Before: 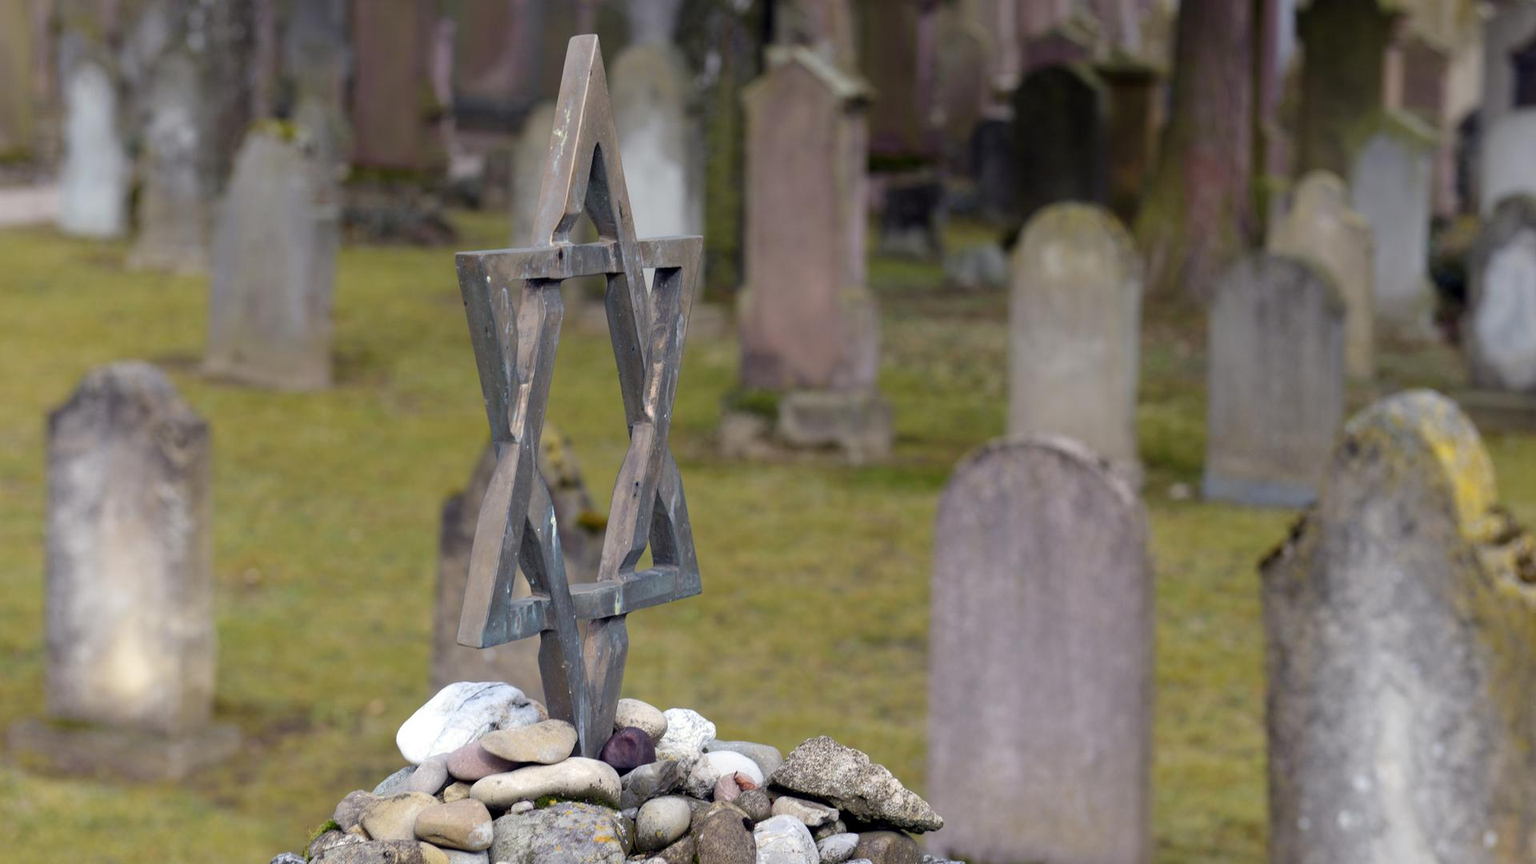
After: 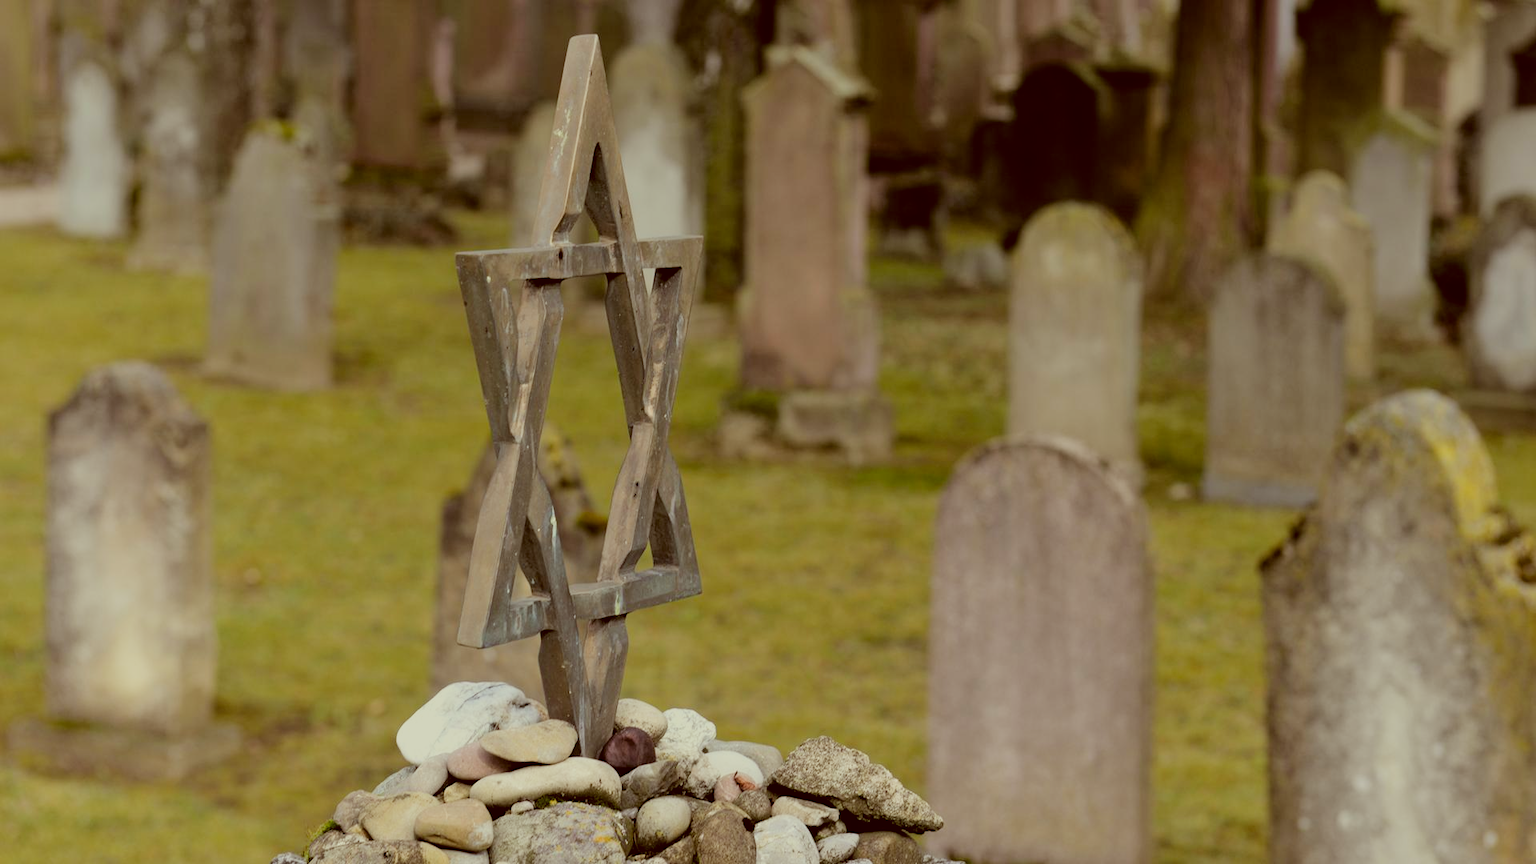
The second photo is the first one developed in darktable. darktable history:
color correction: highlights a* -6.28, highlights b* 9.1, shadows a* 10.23, shadows b* 23.68
shadows and highlights: shadows 29.28, highlights -29.53, low approximation 0.01, soften with gaussian
filmic rgb: black relative exposure -7.65 EV, white relative exposure 4.56 EV, threshold 5.94 EV, hardness 3.61, add noise in highlights 0.001, preserve chrominance luminance Y, color science v3 (2019), use custom middle-gray values true, contrast in highlights soft, enable highlight reconstruction true
contrast brightness saturation: saturation -0.048
